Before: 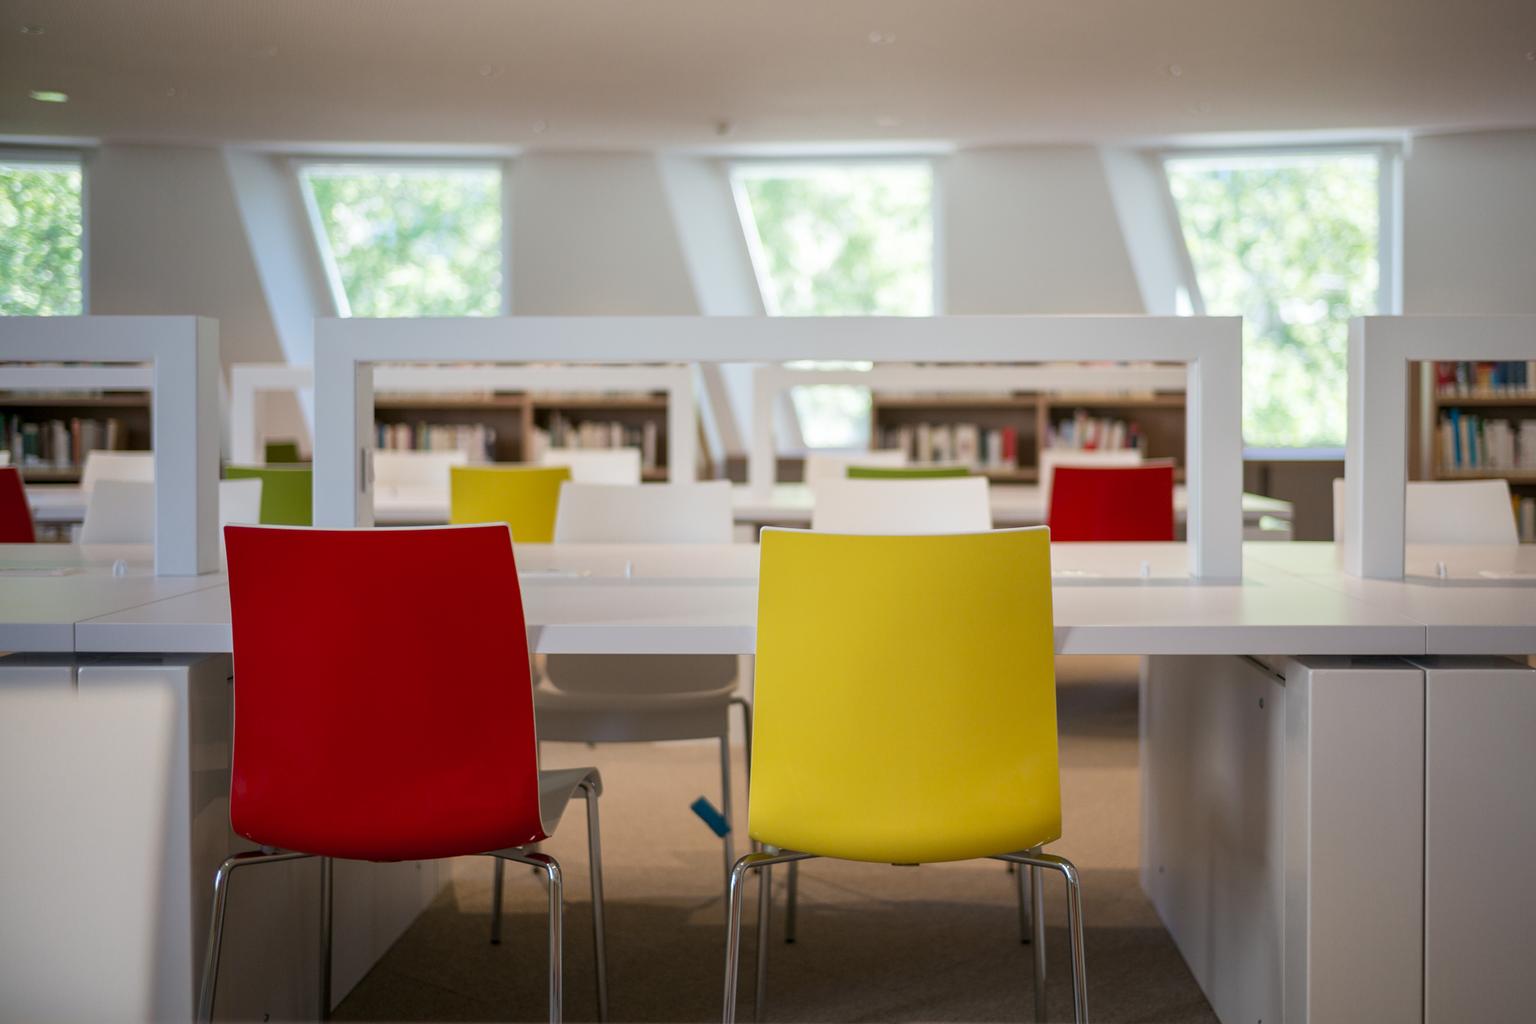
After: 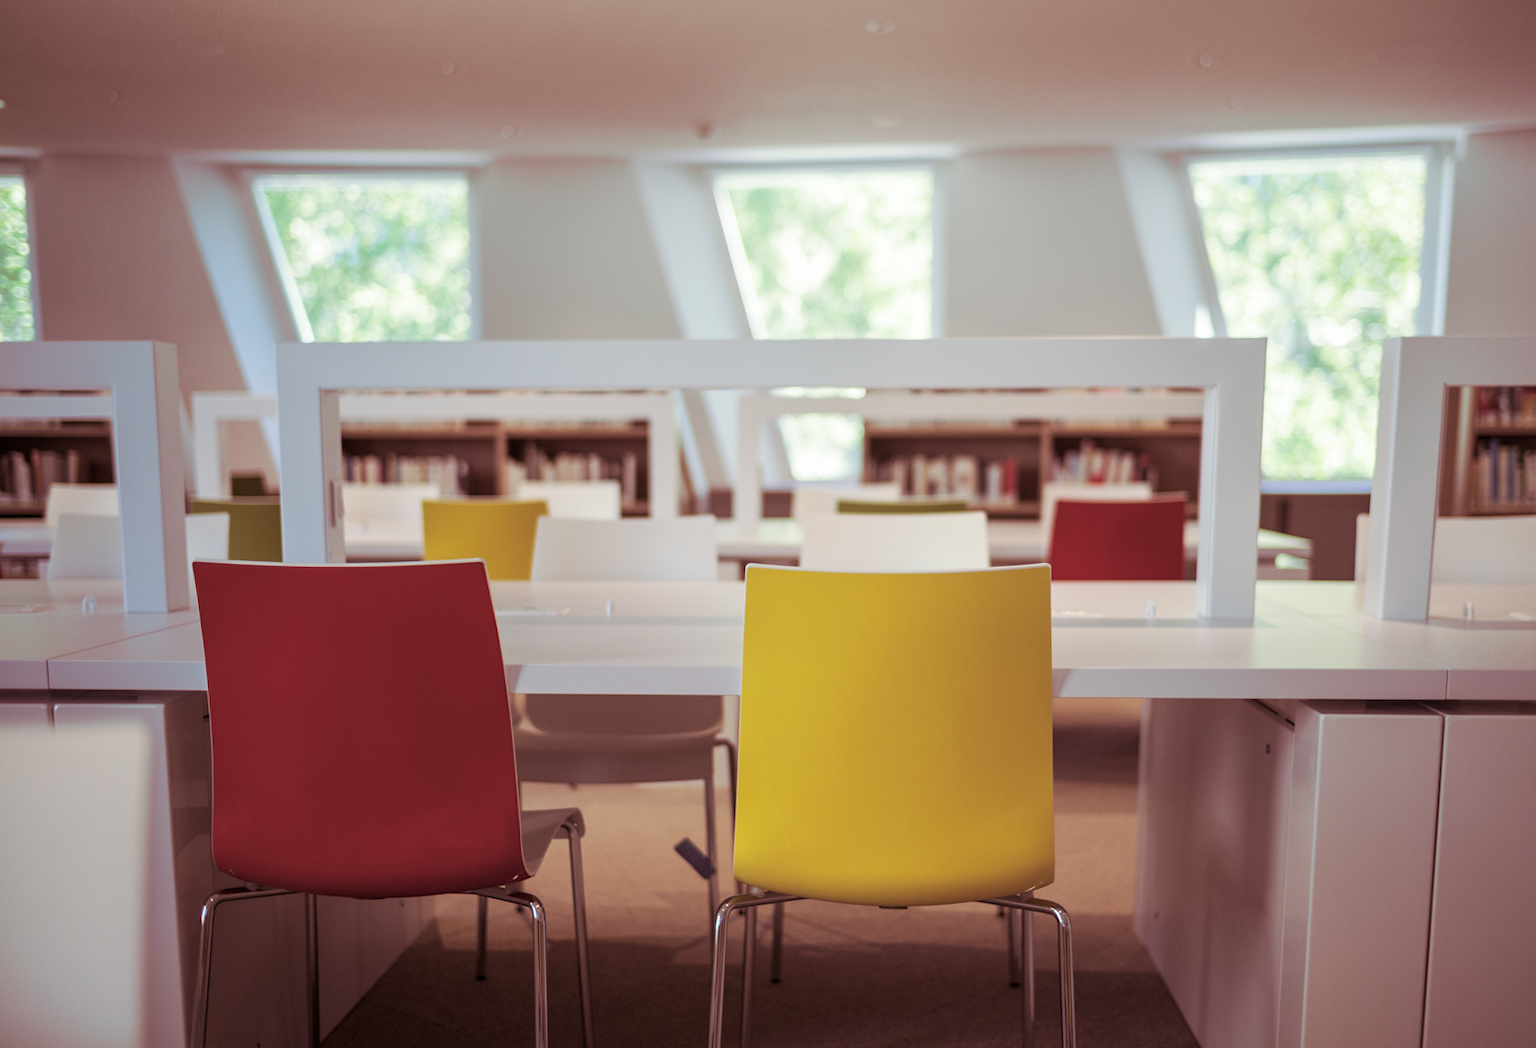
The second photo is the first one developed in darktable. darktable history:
split-toning: on, module defaults
rotate and perspective: rotation 0.074°, lens shift (vertical) 0.096, lens shift (horizontal) -0.041, crop left 0.043, crop right 0.952, crop top 0.024, crop bottom 0.979
